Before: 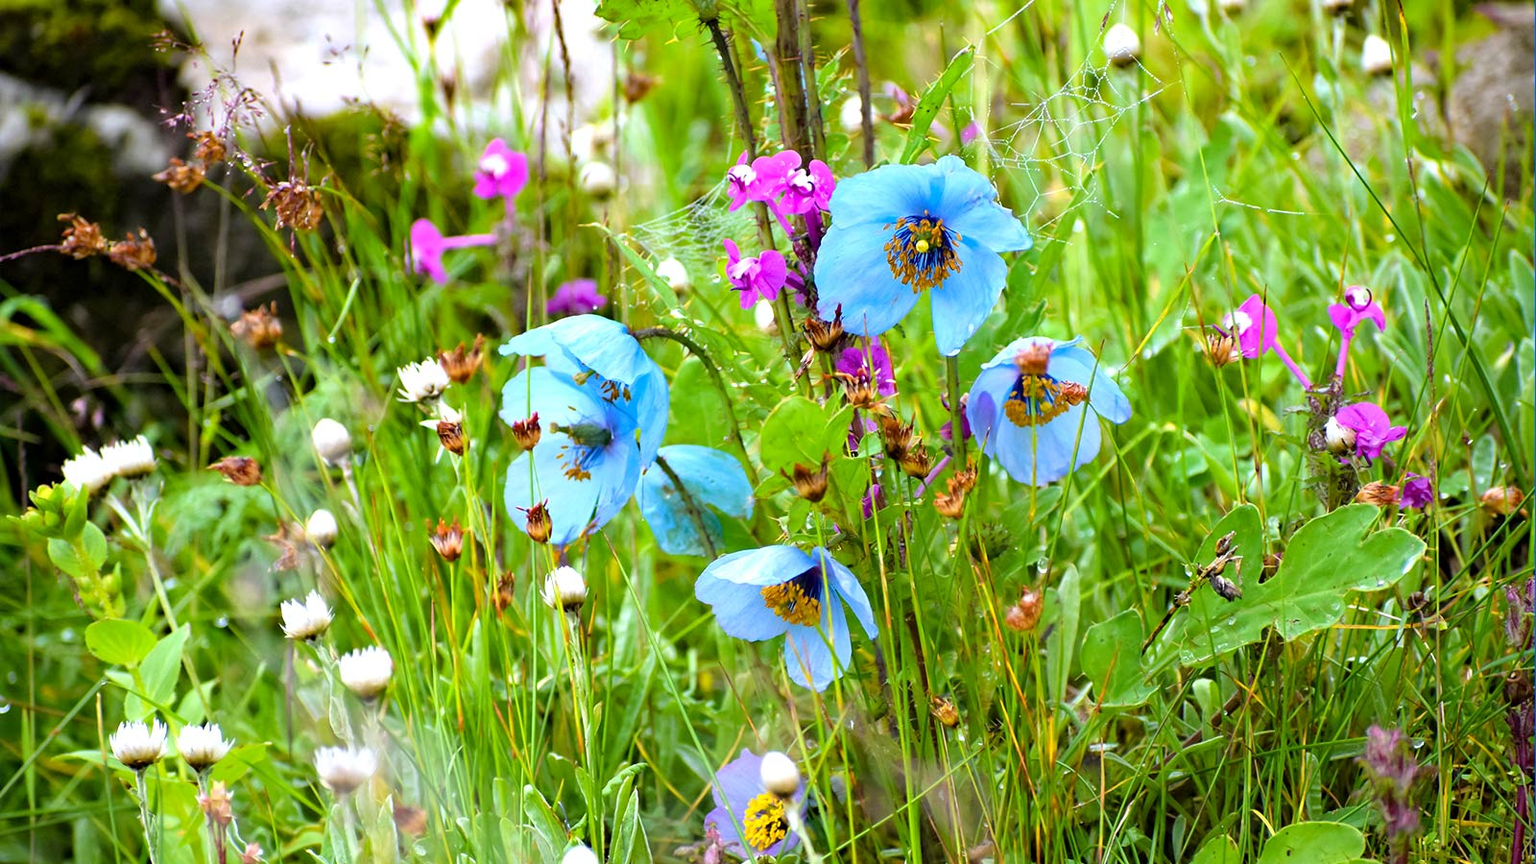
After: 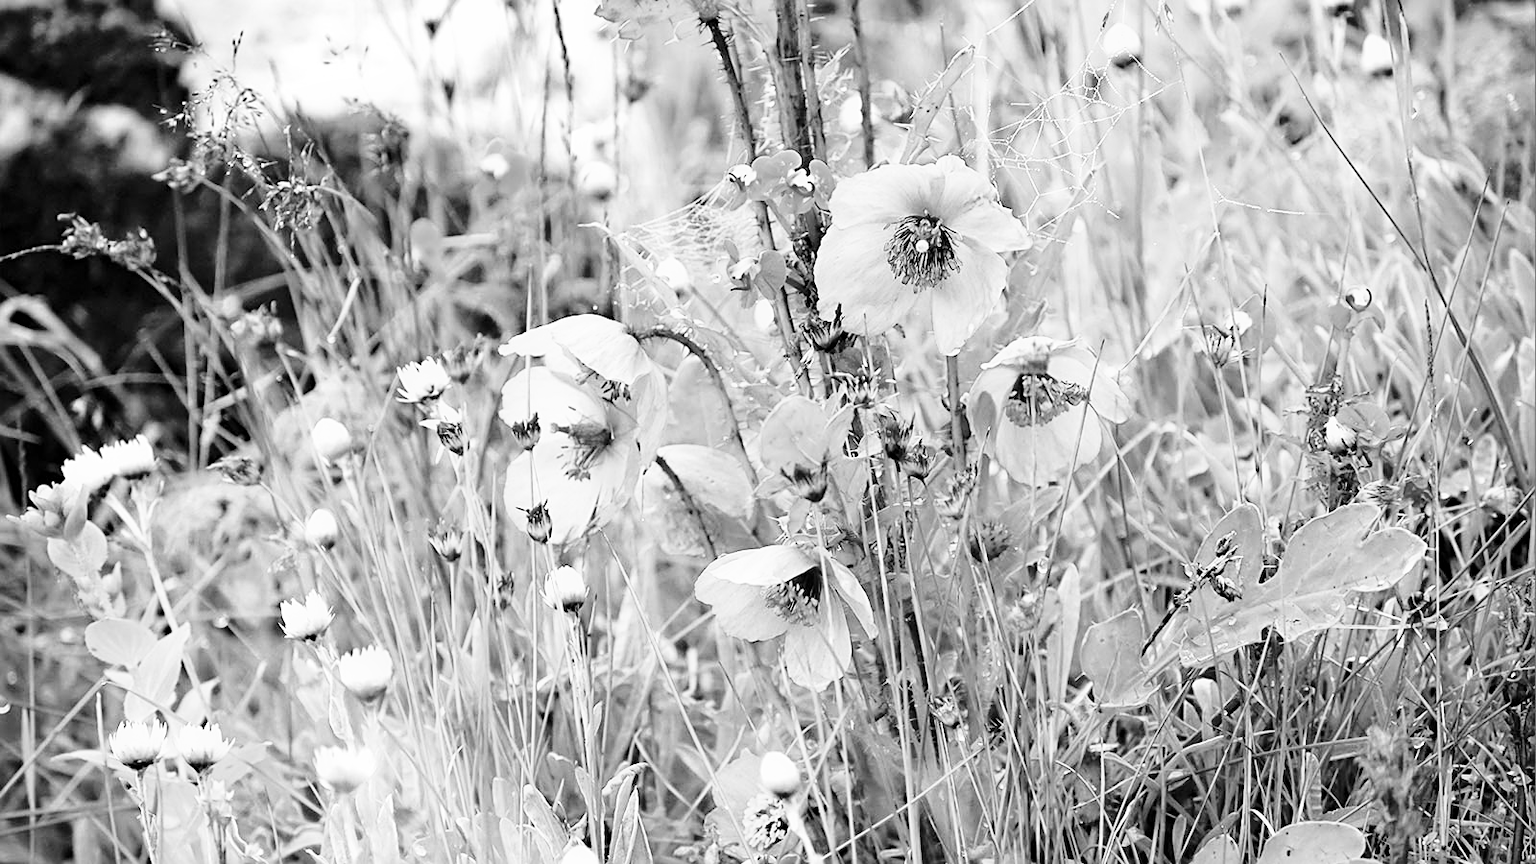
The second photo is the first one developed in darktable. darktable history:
base curve: curves: ch0 [(0, 0) (0.028, 0.03) (0.121, 0.232) (0.46, 0.748) (0.859, 0.968) (1, 1)], preserve colors none
monochrome: a 2.21, b -1.33, size 2.2
sharpen: on, module defaults
